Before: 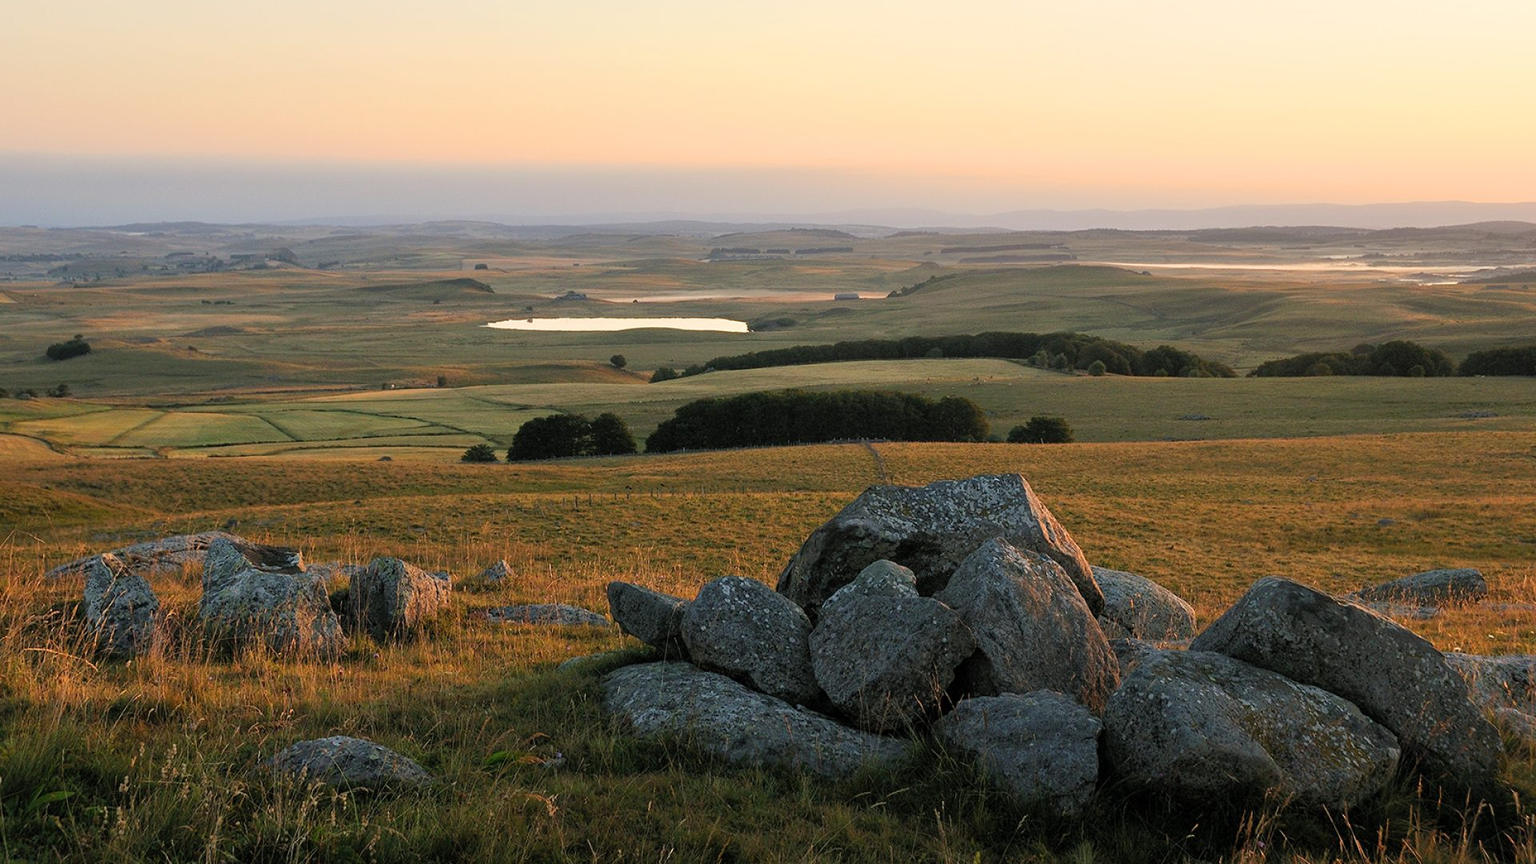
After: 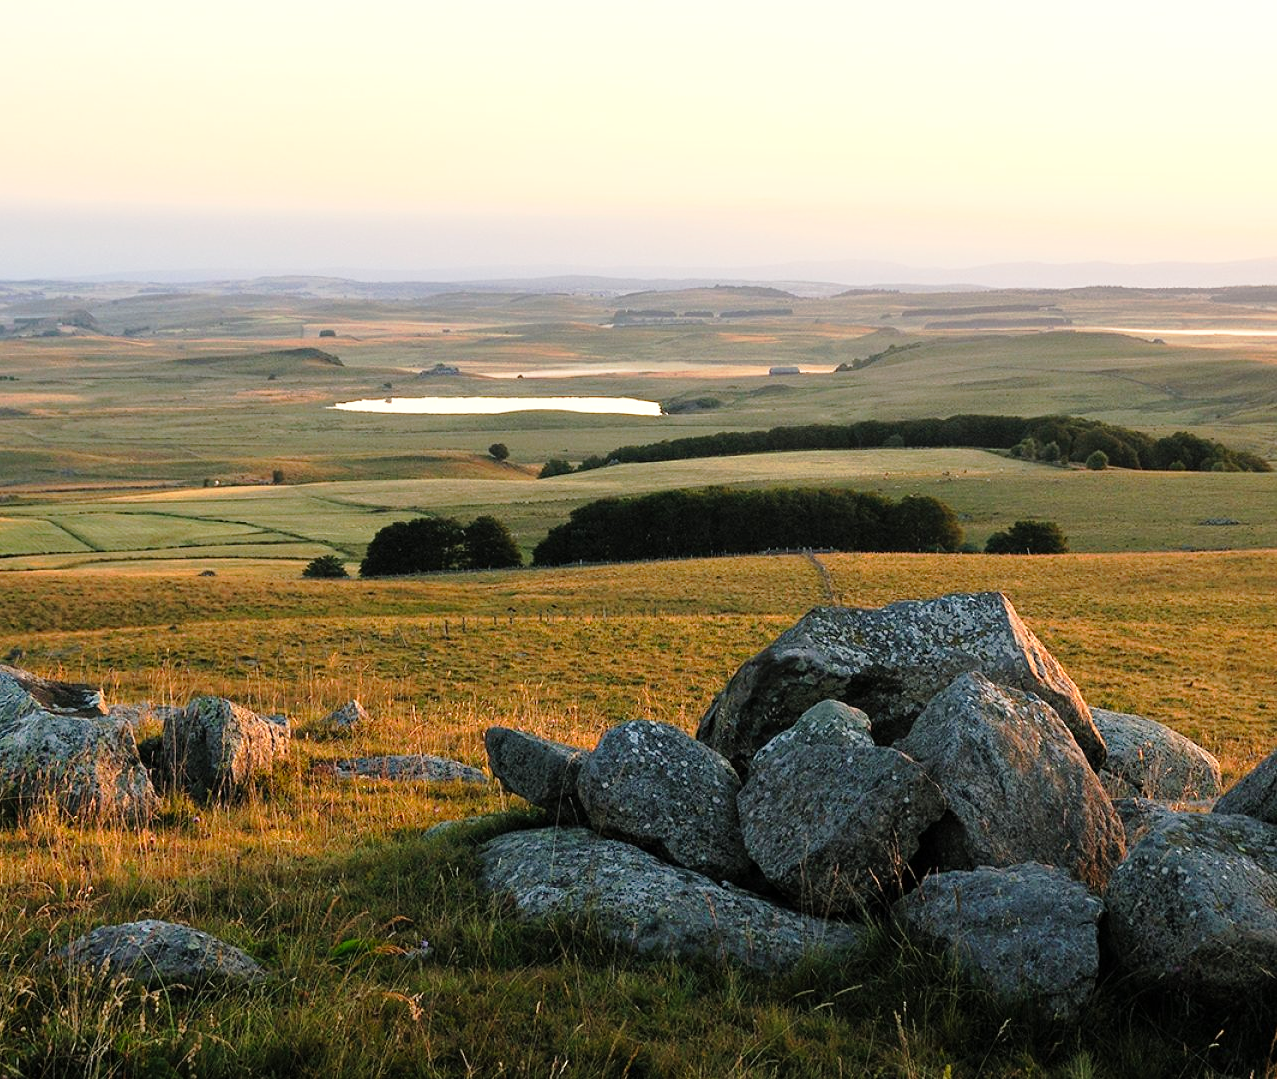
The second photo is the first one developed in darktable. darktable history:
crop and rotate: left 14.293%, right 19.16%
exposure: exposure 0.75 EV, compensate highlight preservation false
tone curve: curves: ch0 [(0, 0) (0.139, 0.081) (0.304, 0.259) (0.502, 0.505) (0.683, 0.676) (0.761, 0.773) (0.858, 0.858) (0.987, 0.945)]; ch1 [(0, 0) (0.172, 0.123) (0.304, 0.288) (0.414, 0.44) (0.472, 0.473) (0.502, 0.508) (0.54, 0.543) (0.583, 0.601) (0.638, 0.654) (0.741, 0.783) (1, 1)]; ch2 [(0, 0) (0.411, 0.424) (0.485, 0.476) (0.502, 0.502) (0.557, 0.54) (0.631, 0.576) (1, 1)], preserve colors none
